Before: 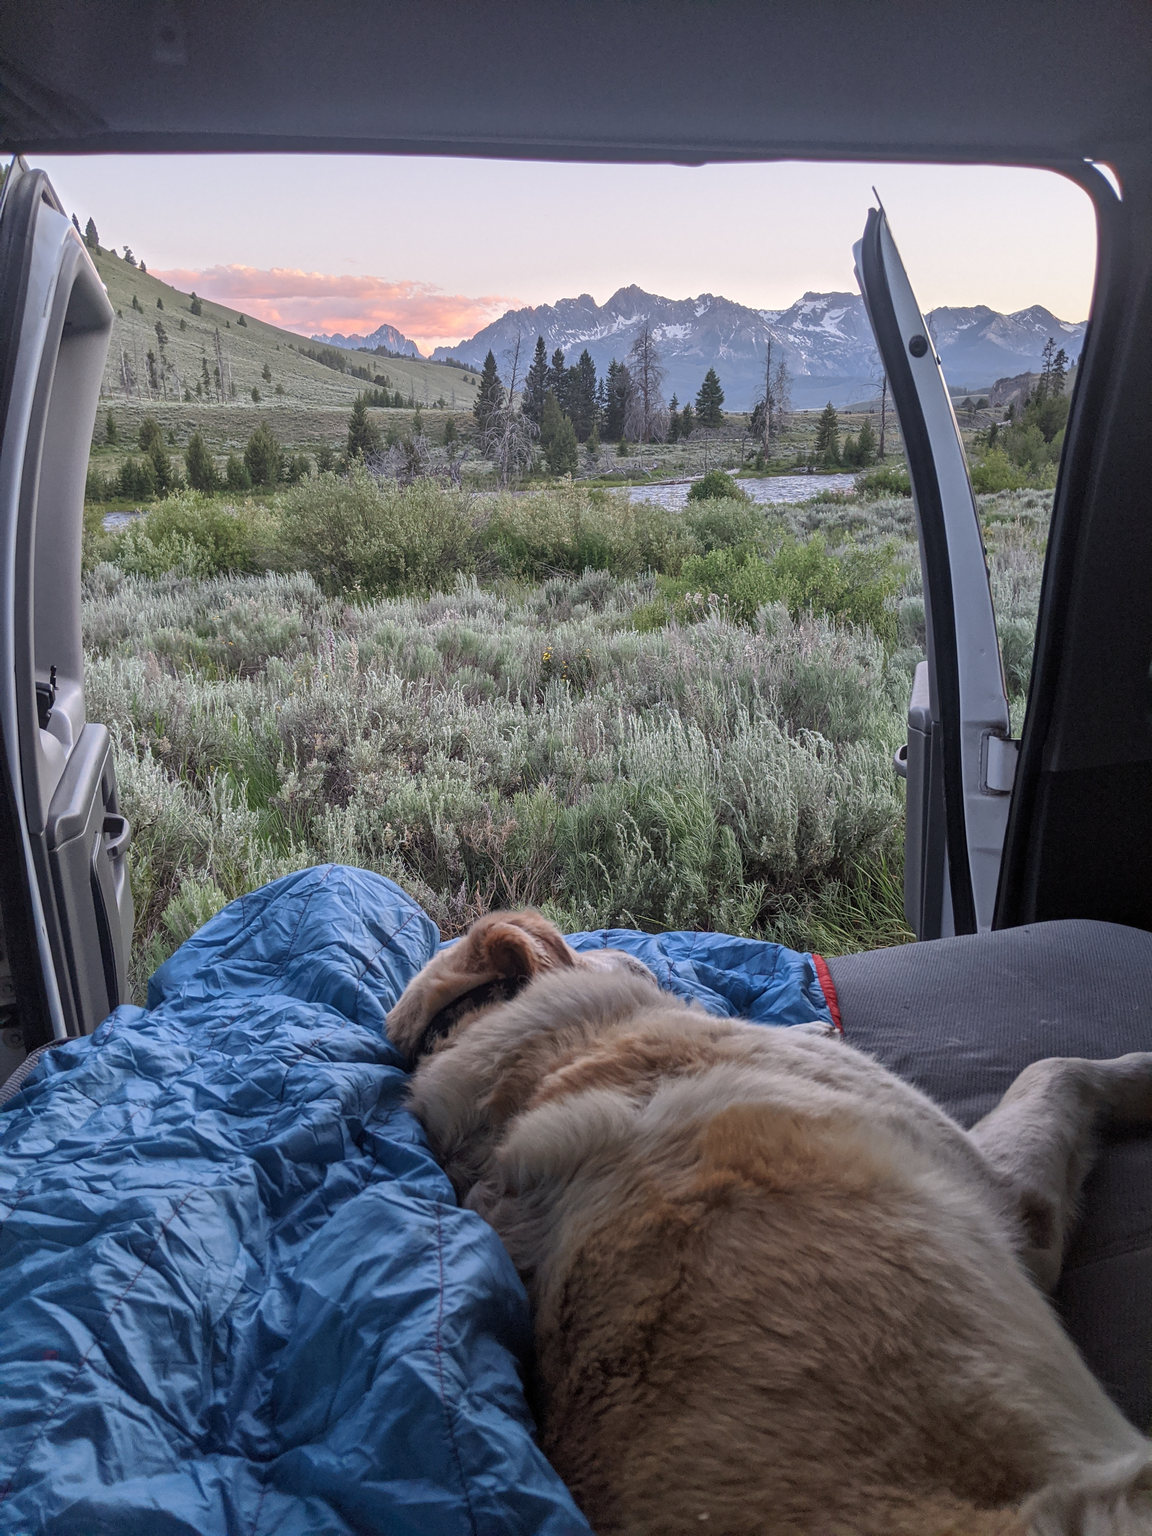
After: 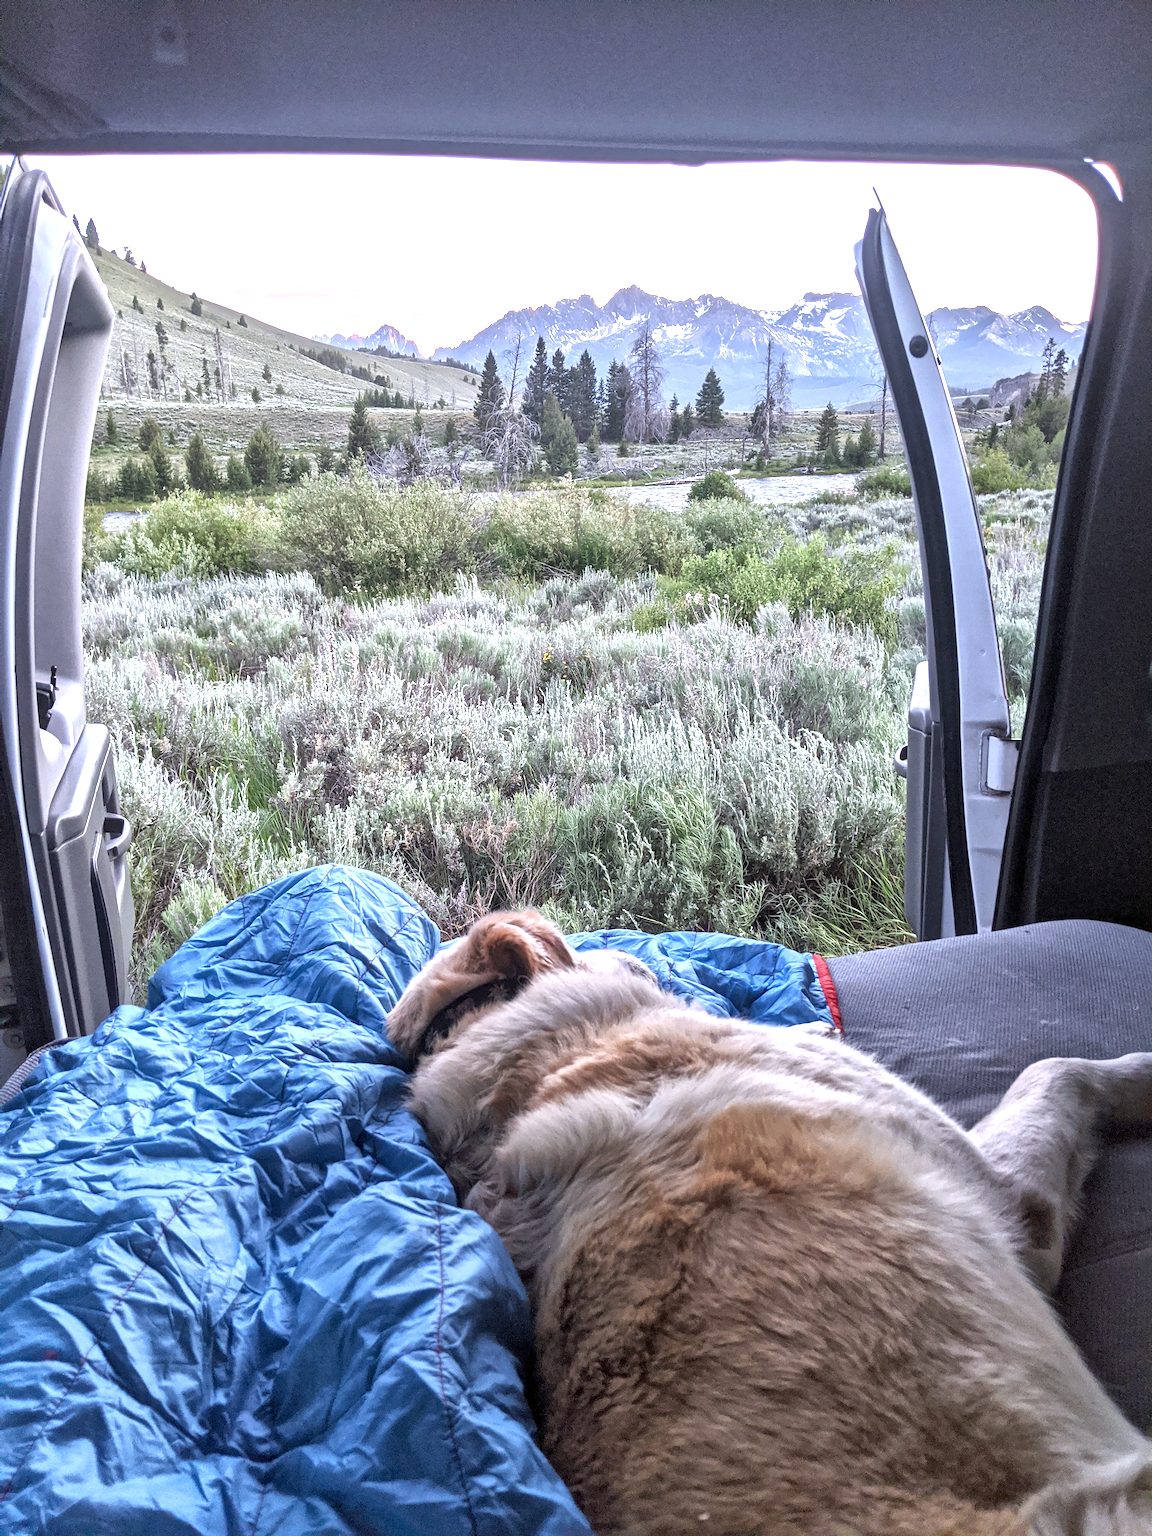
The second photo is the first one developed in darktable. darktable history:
local contrast: mode bilateral grid, contrast 20, coarseness 50, detail 150%, midtone range 0.2
exposure: black level correction 0, exposure 1.2 EV, compensate exposure bias true, compensate highlight preservation false
white balance: red 0.984, blue 1.059
